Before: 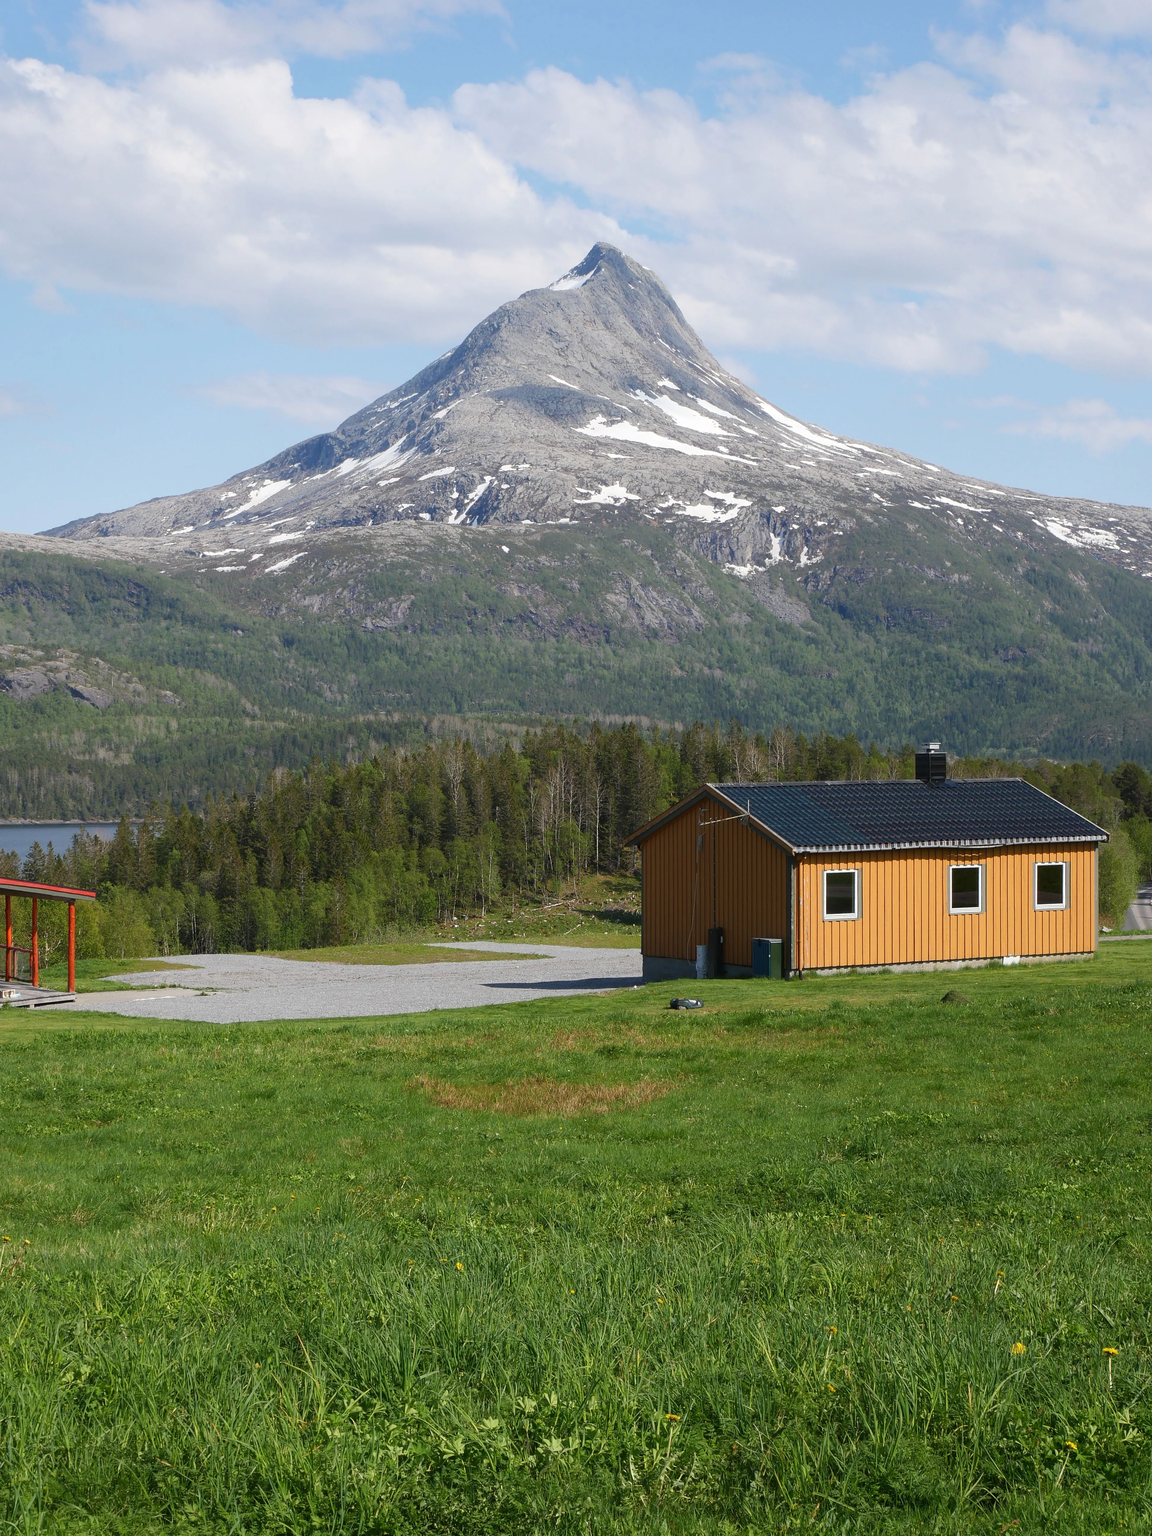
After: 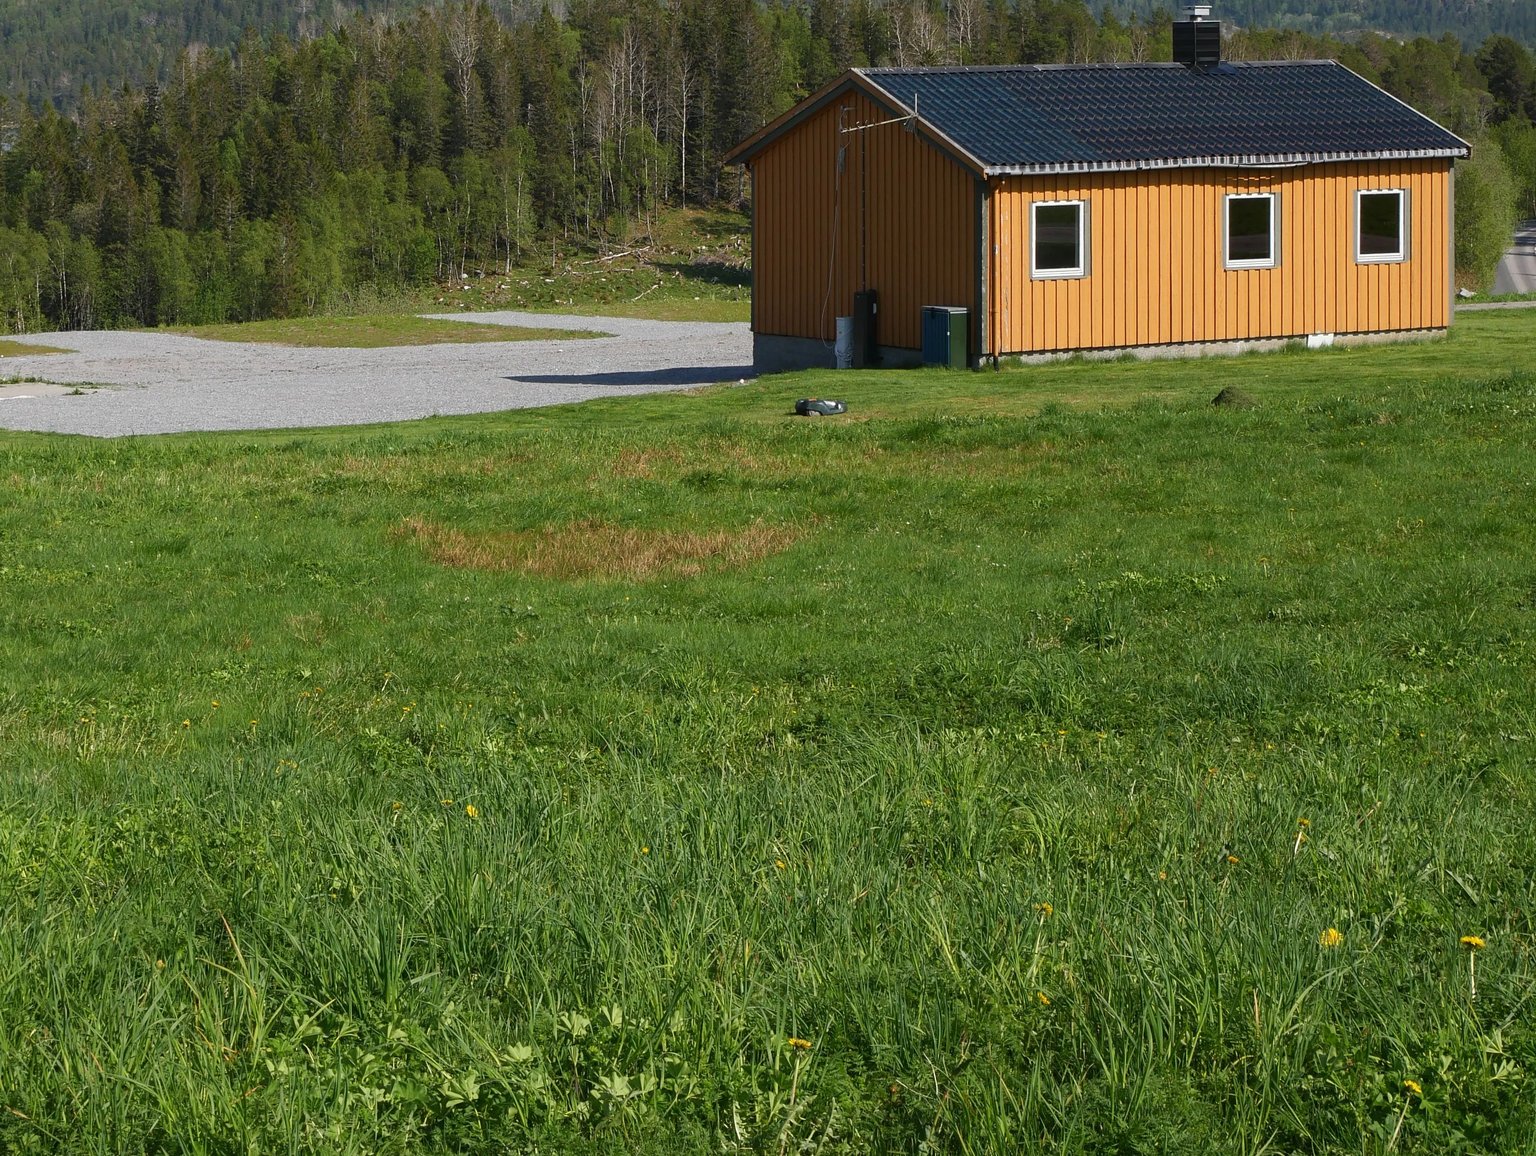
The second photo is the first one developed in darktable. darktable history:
crop and rotate: left 13.306%, top 48.129%, bottom 2.928%
